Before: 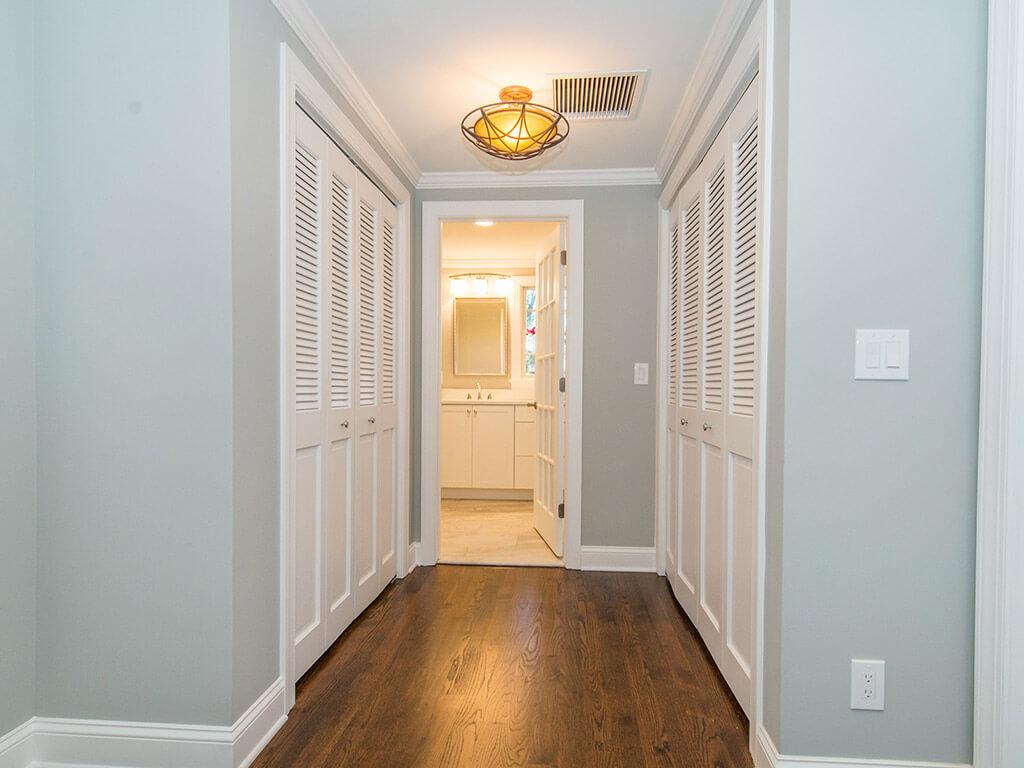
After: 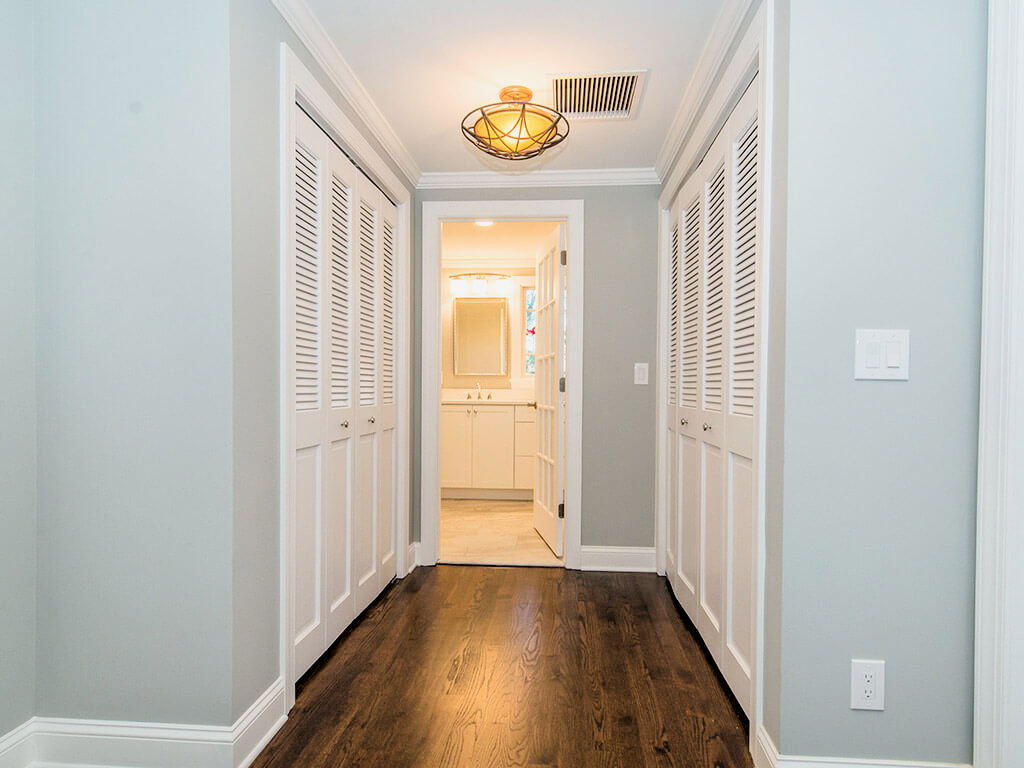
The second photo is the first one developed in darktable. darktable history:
filmic rgb: black relative exposure -4 EV, white relative exposure 3 EV, hardness 3.02, contrast 1.4
